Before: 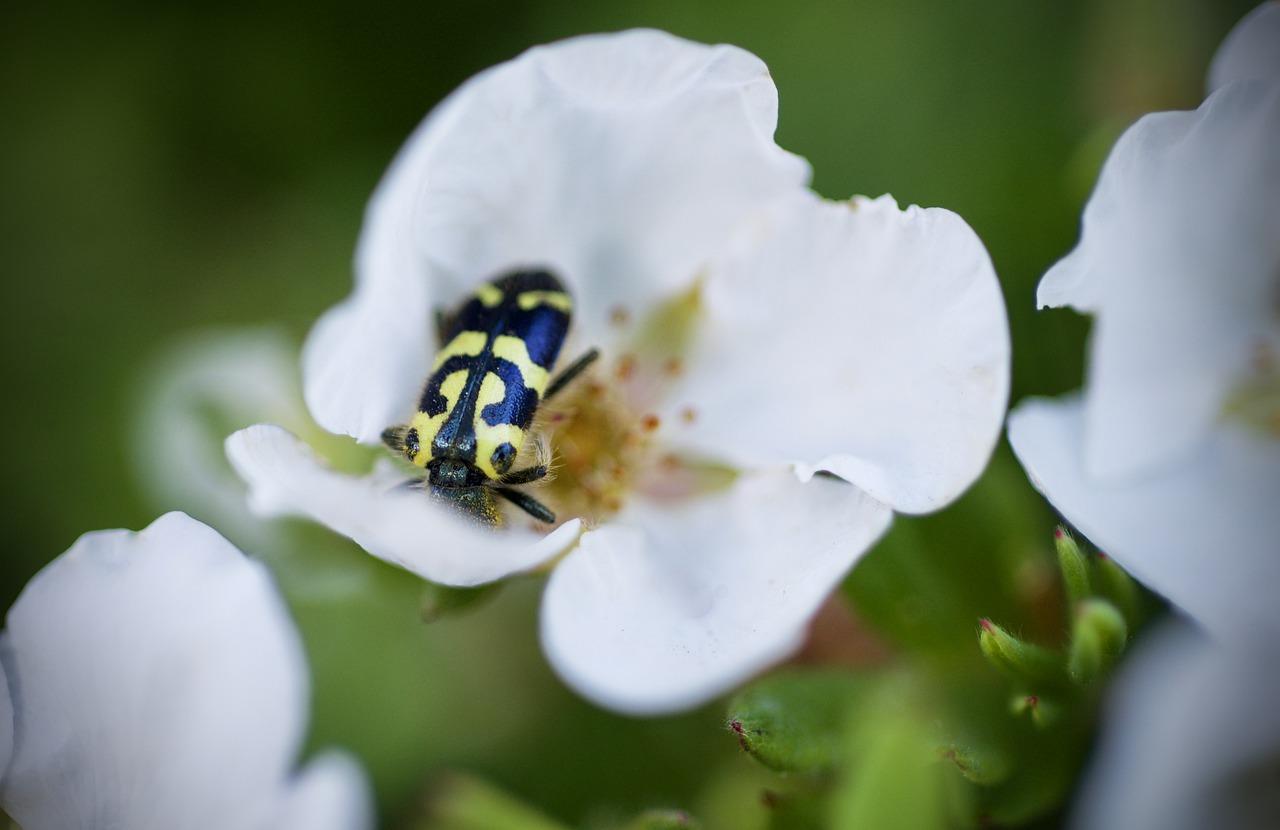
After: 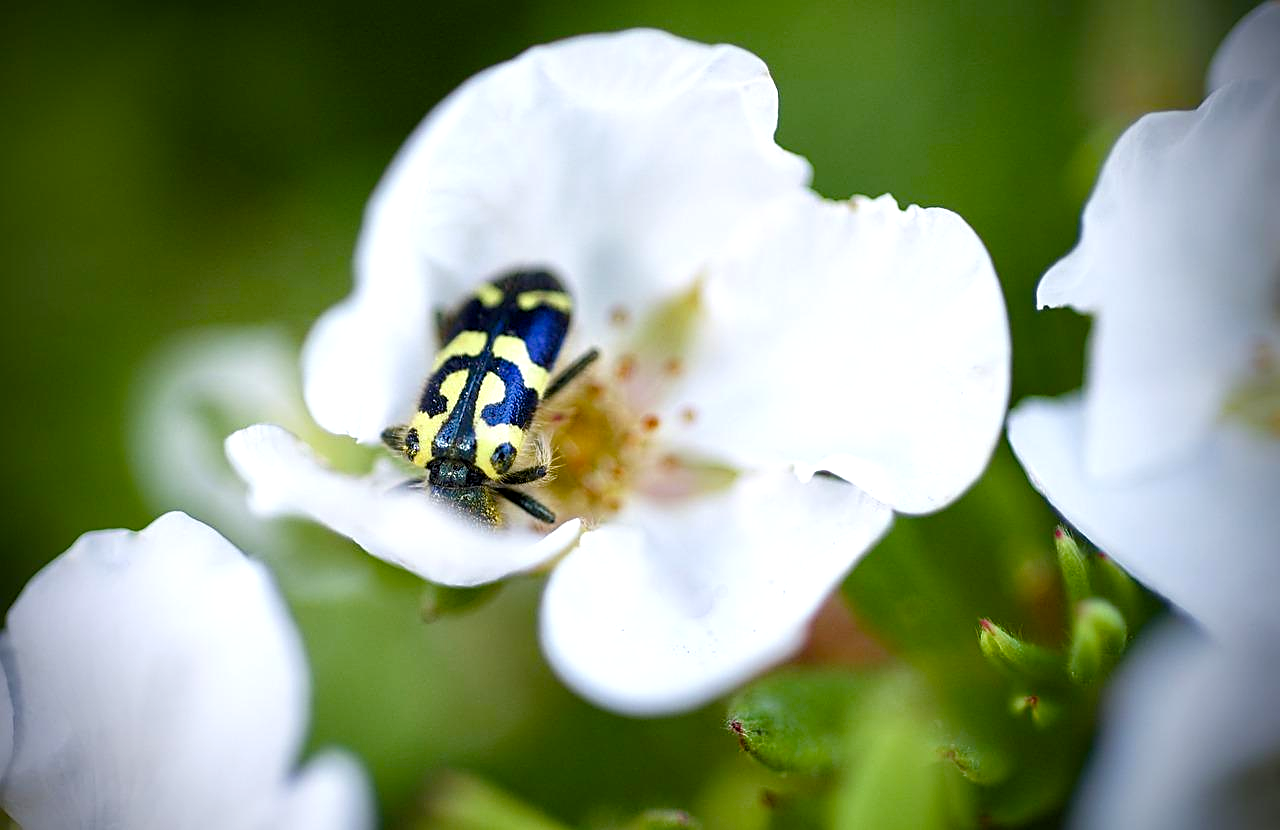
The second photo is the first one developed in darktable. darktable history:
sharpen: on, module defaults
exposure: black level correction 0.001, exposure 0.5 EV, compensate exposure bias true, compensate highlight preservation false
color balance rgb: perceptual saturation grading › global saturation 20%, perceptual saturation grading › highlights -25%, perceptual saturation grading › shadows 25%
